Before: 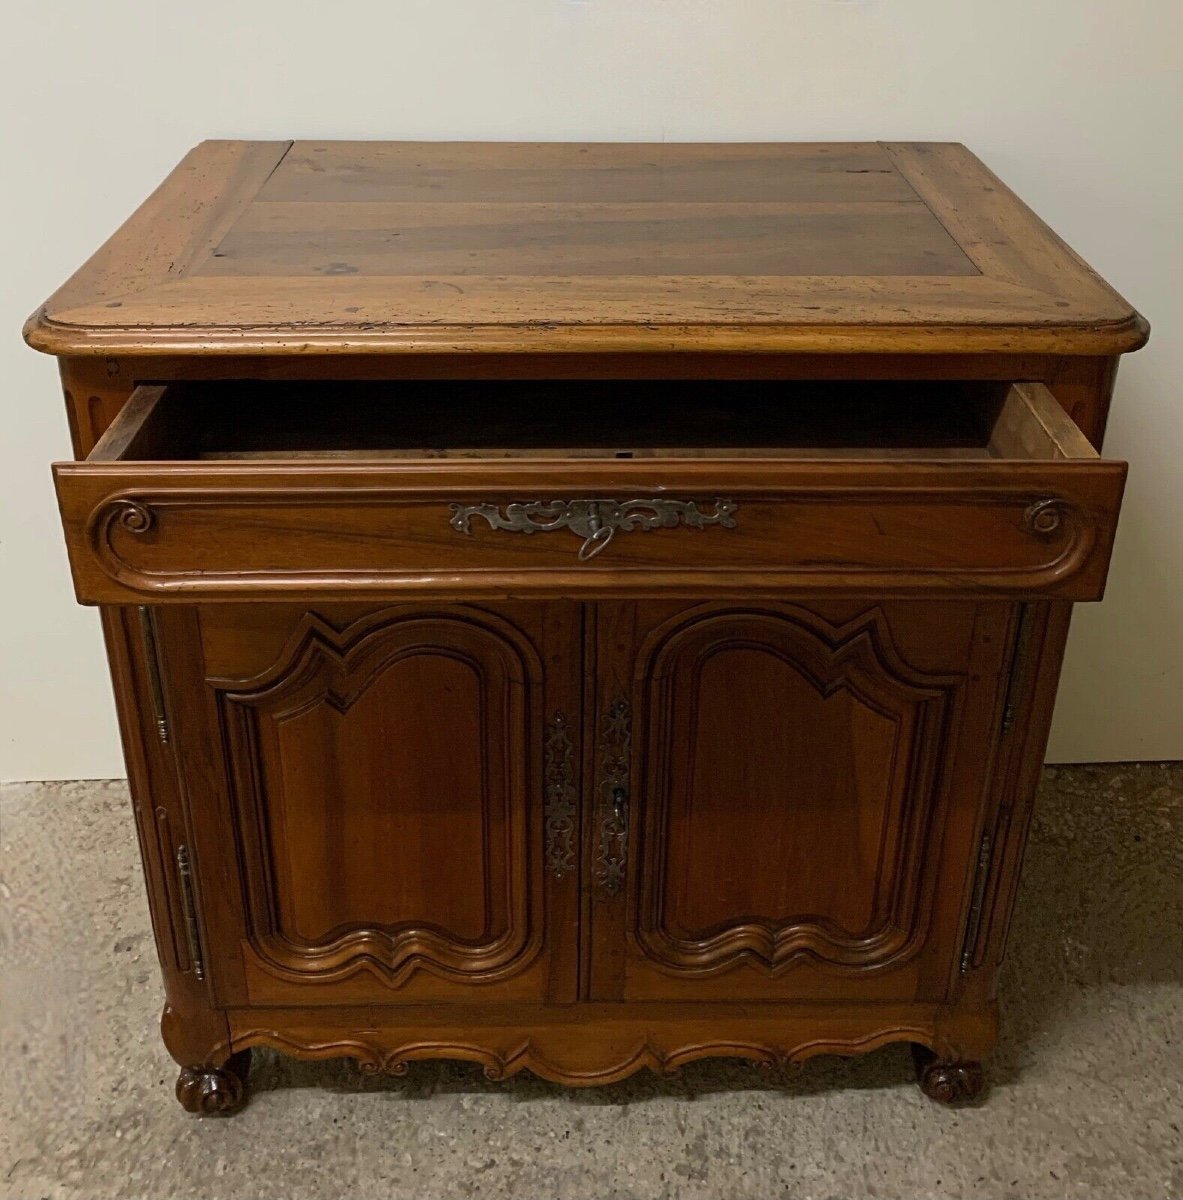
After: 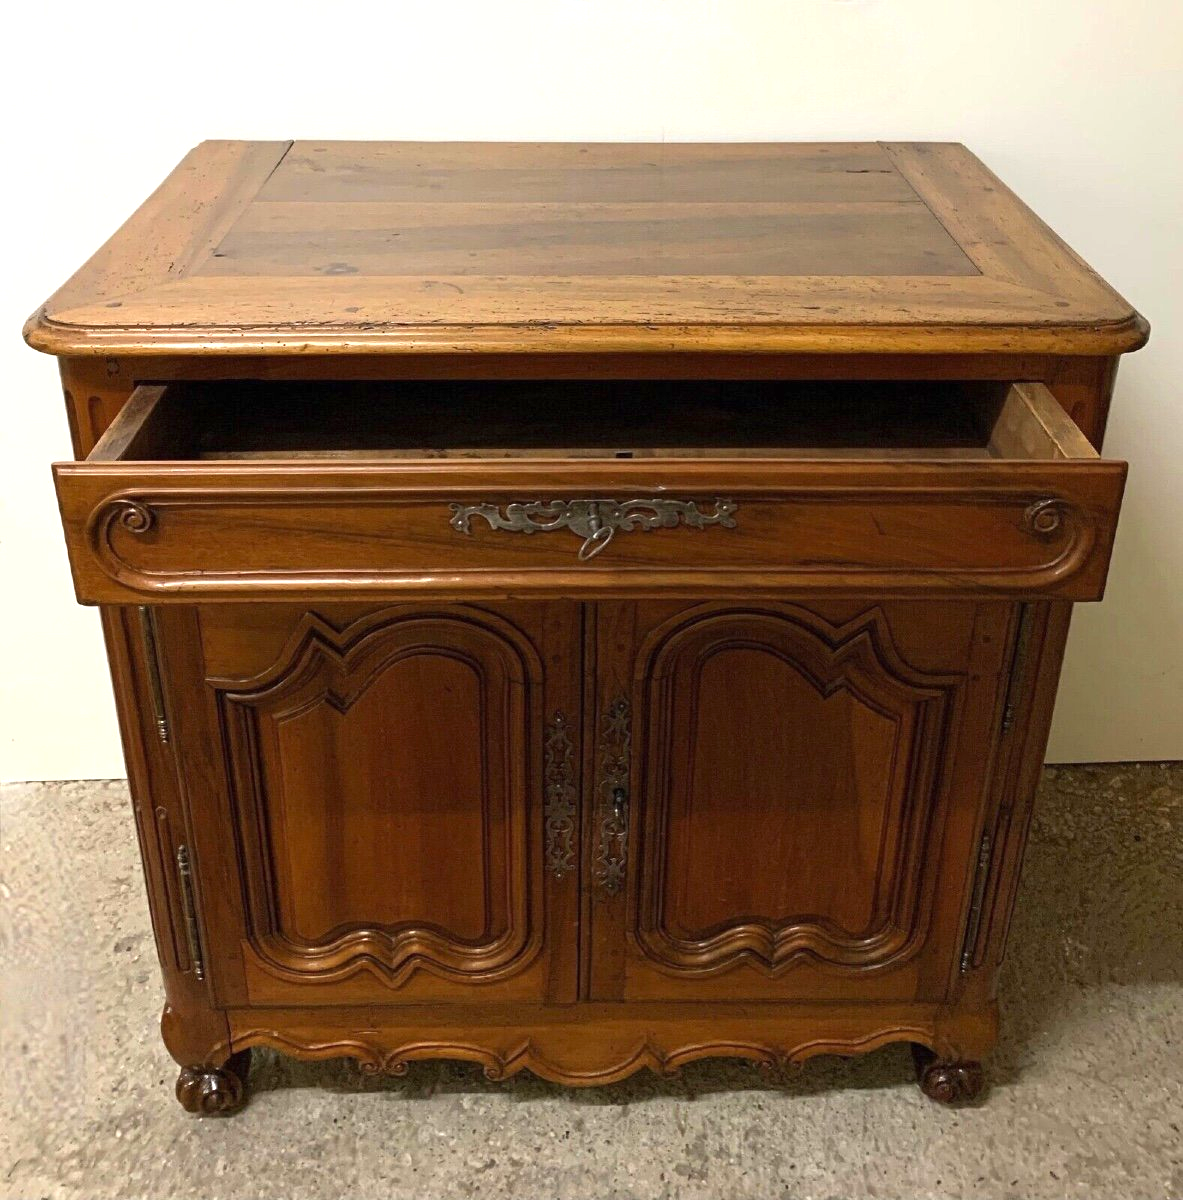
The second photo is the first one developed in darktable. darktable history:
exposure: black level correction 0, exposure 0.837 EV, compensate exposure bias true, compensate highlight preservation false
